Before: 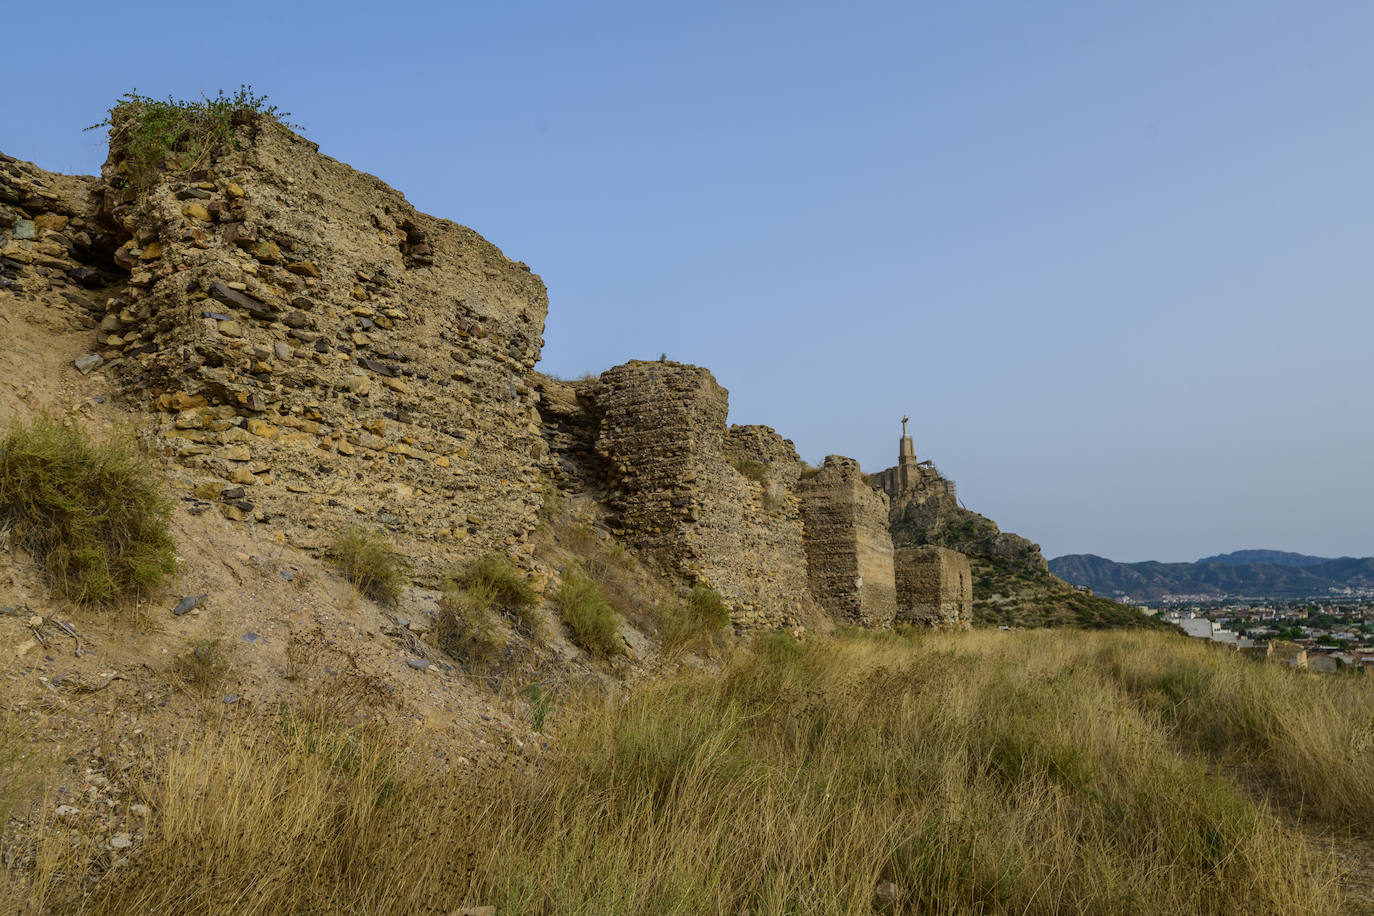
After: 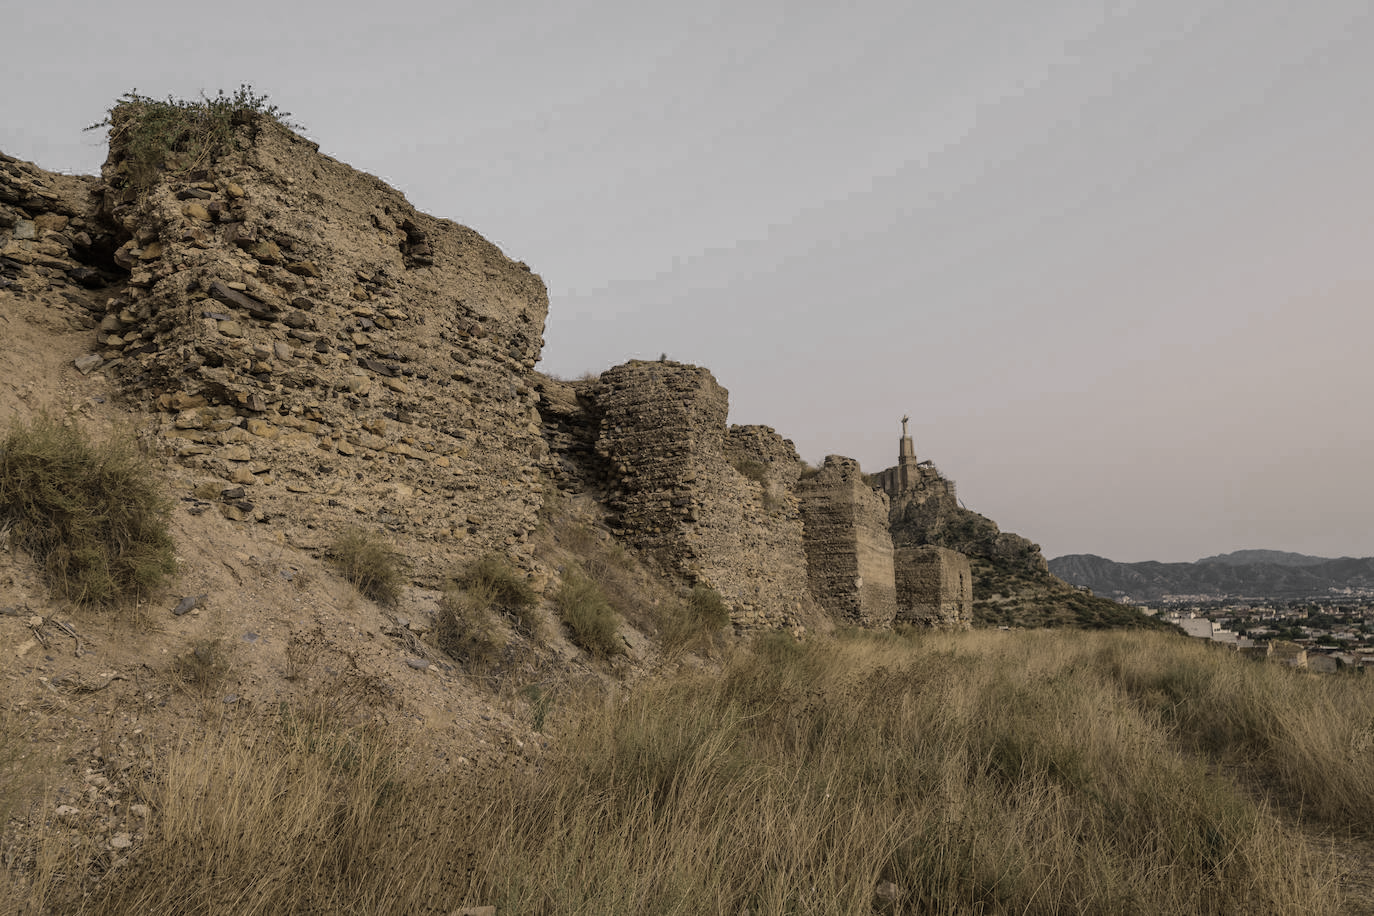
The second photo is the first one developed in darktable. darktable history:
color correction: highlights a* 14.82, highlights b* 31.18
color zones: curves: ch0 [(0, 0.613) (0.01, 0.613) (0.245, 0.448) (0.498, 0.529) (0.642, 0.665) (0.879, 0.777) (0.99, 0.613)]; ch1 [(0, 0.035) (0.121, 0.189) (0.259, 0.197) (0.415, 0.061) (0.589, 0.022) (0.732, 0.022) (0.857, 0.026) (0.991, 0.053)]
